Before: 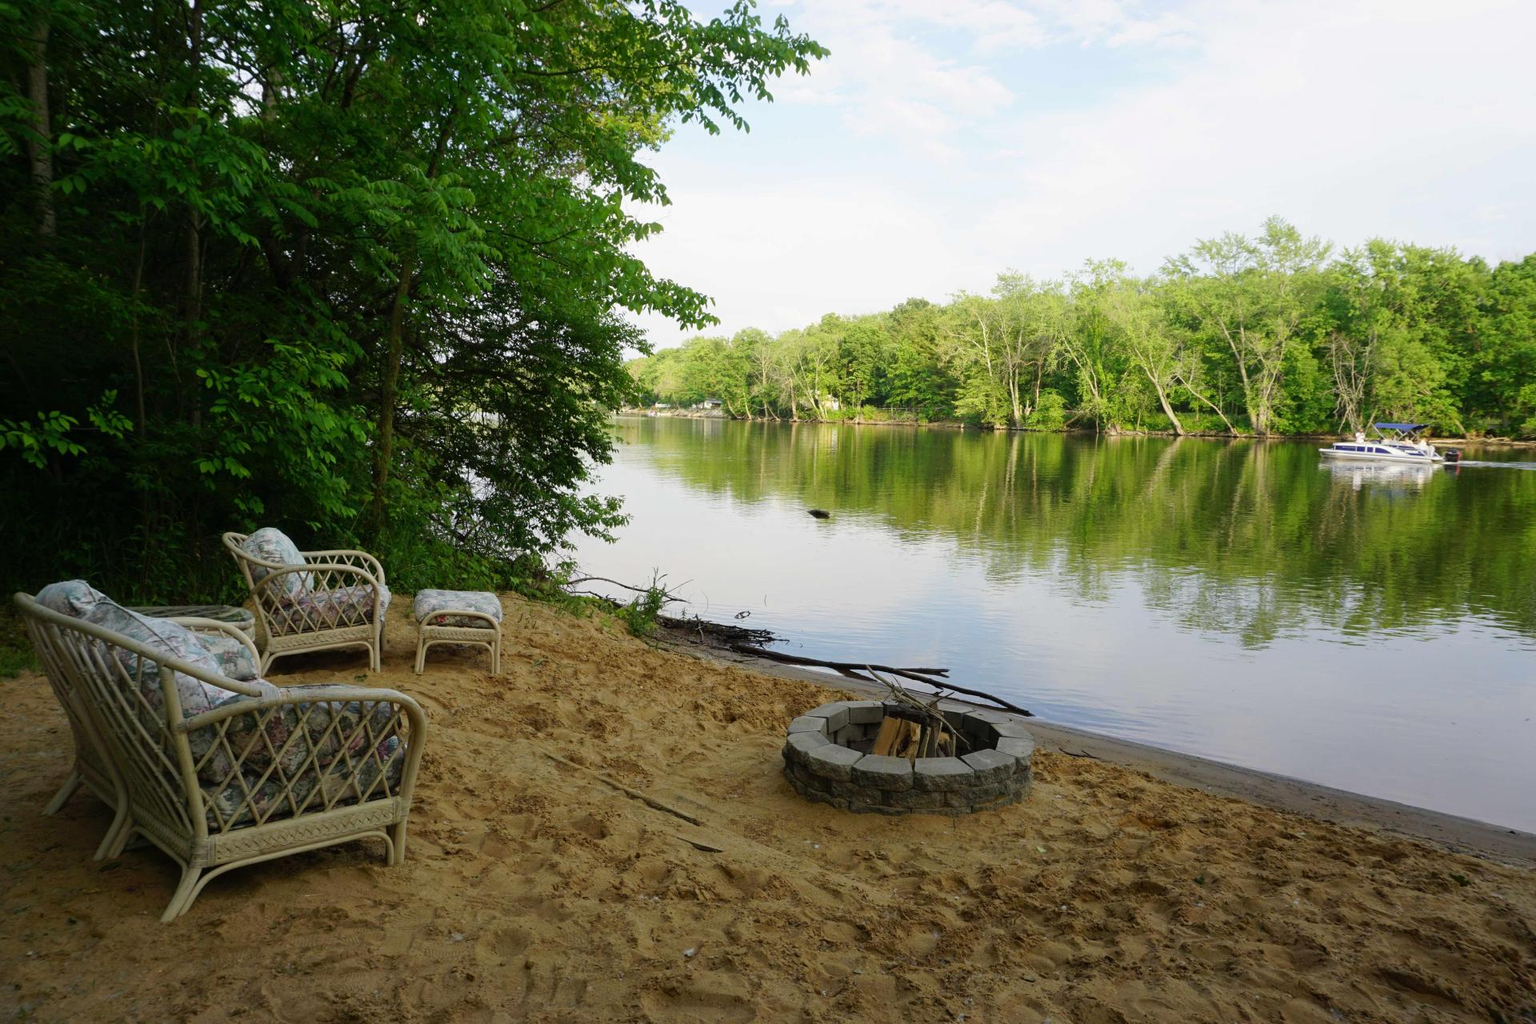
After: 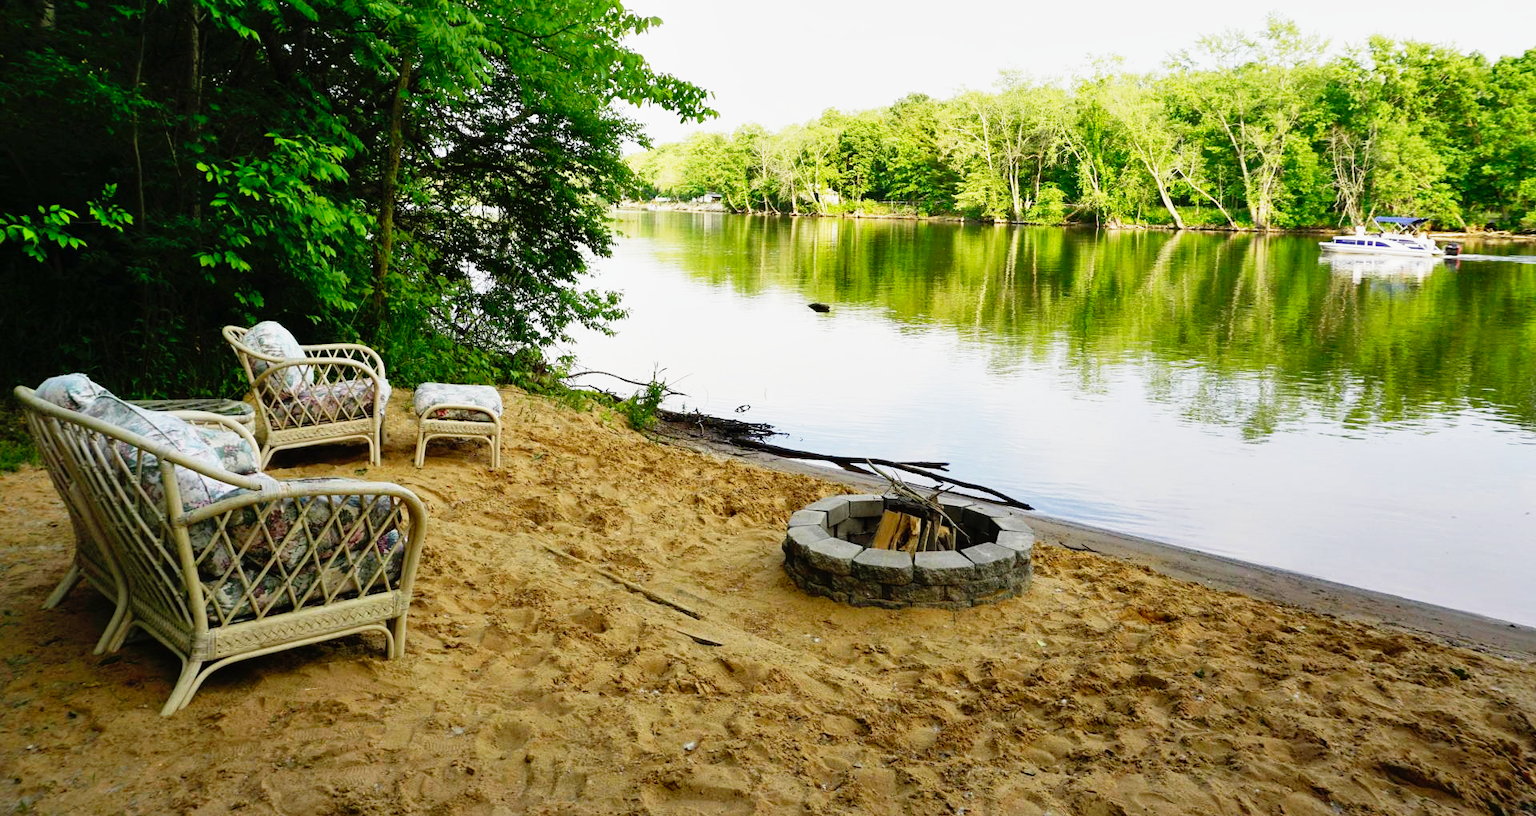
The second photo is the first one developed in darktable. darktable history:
base curve: curves: ch0 [(0, 0) (0.012, 0.01) (0.073, 0.168) (0.31, 0.711) (0.645, 0.957) (1, 1)], preserve colors none
crop and rotate: top 20.19%
shadows and highlights: shadows 43.55, white point adjustment -1.62, soften with gaussian
